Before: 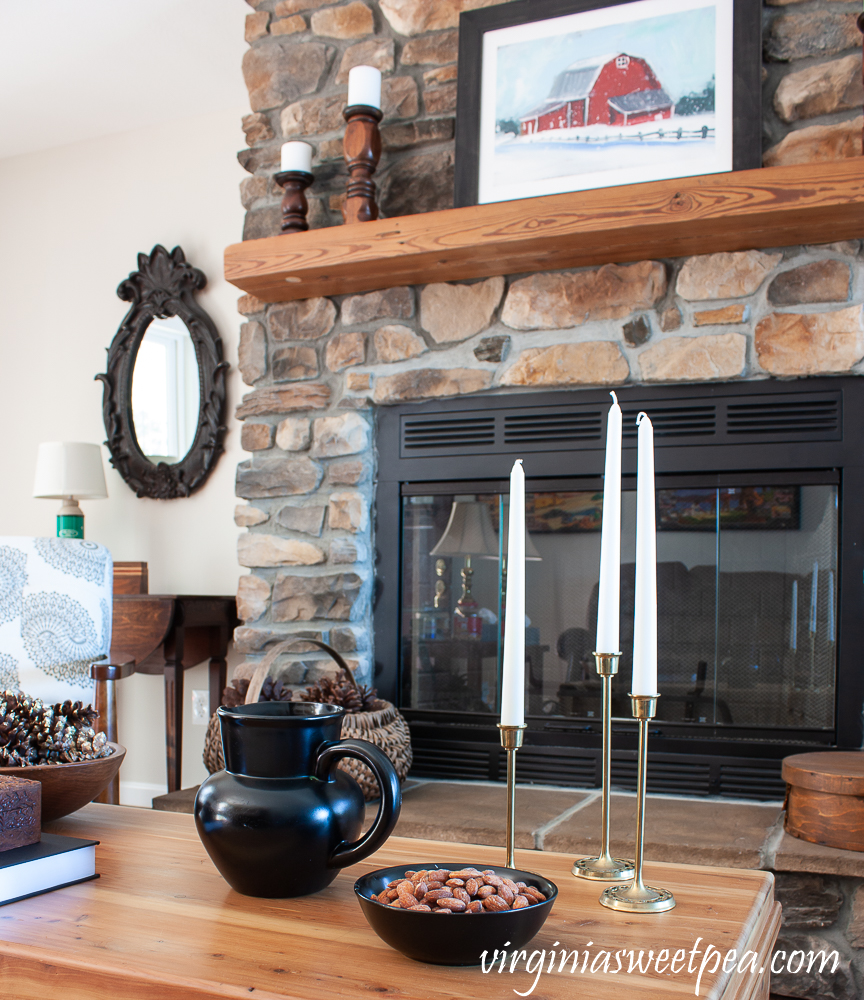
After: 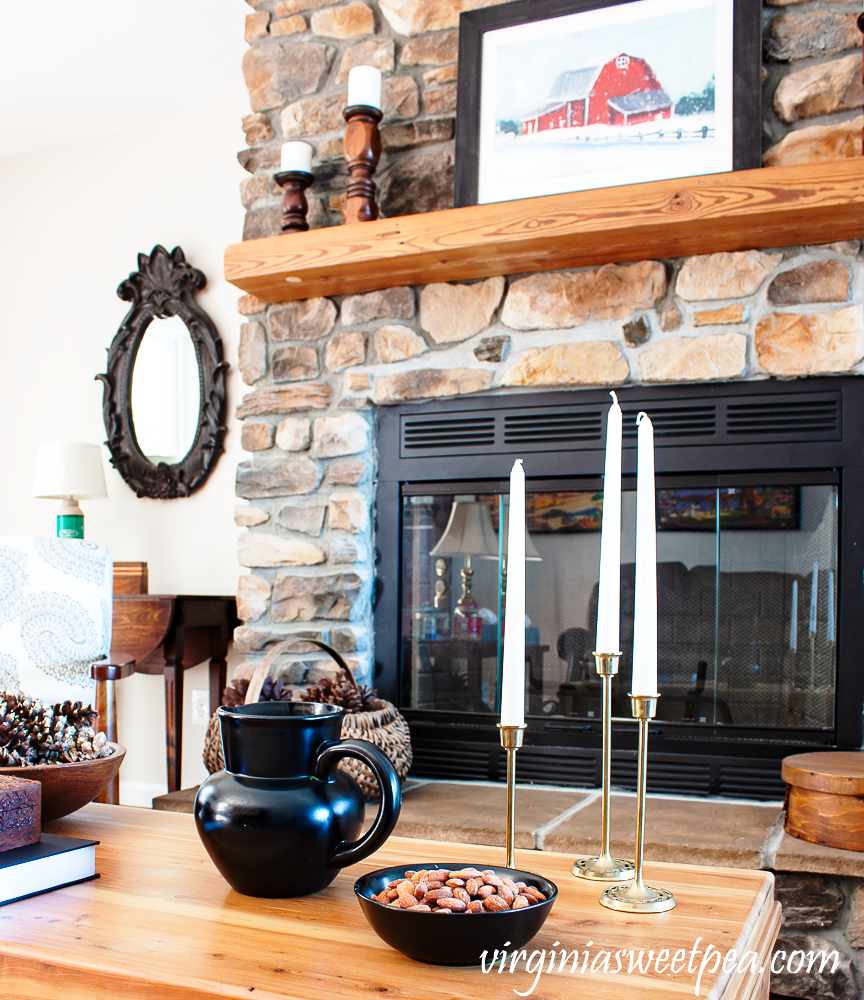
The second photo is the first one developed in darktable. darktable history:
base curve: curves: ch0 [(0, 0) (0.028, 0.03) (0.121, 0.232) (0.46, 0.748) (0.859, 0.968) (1, 1)], preserve colors none
haze removal: compatibility mode true, adaptive false
